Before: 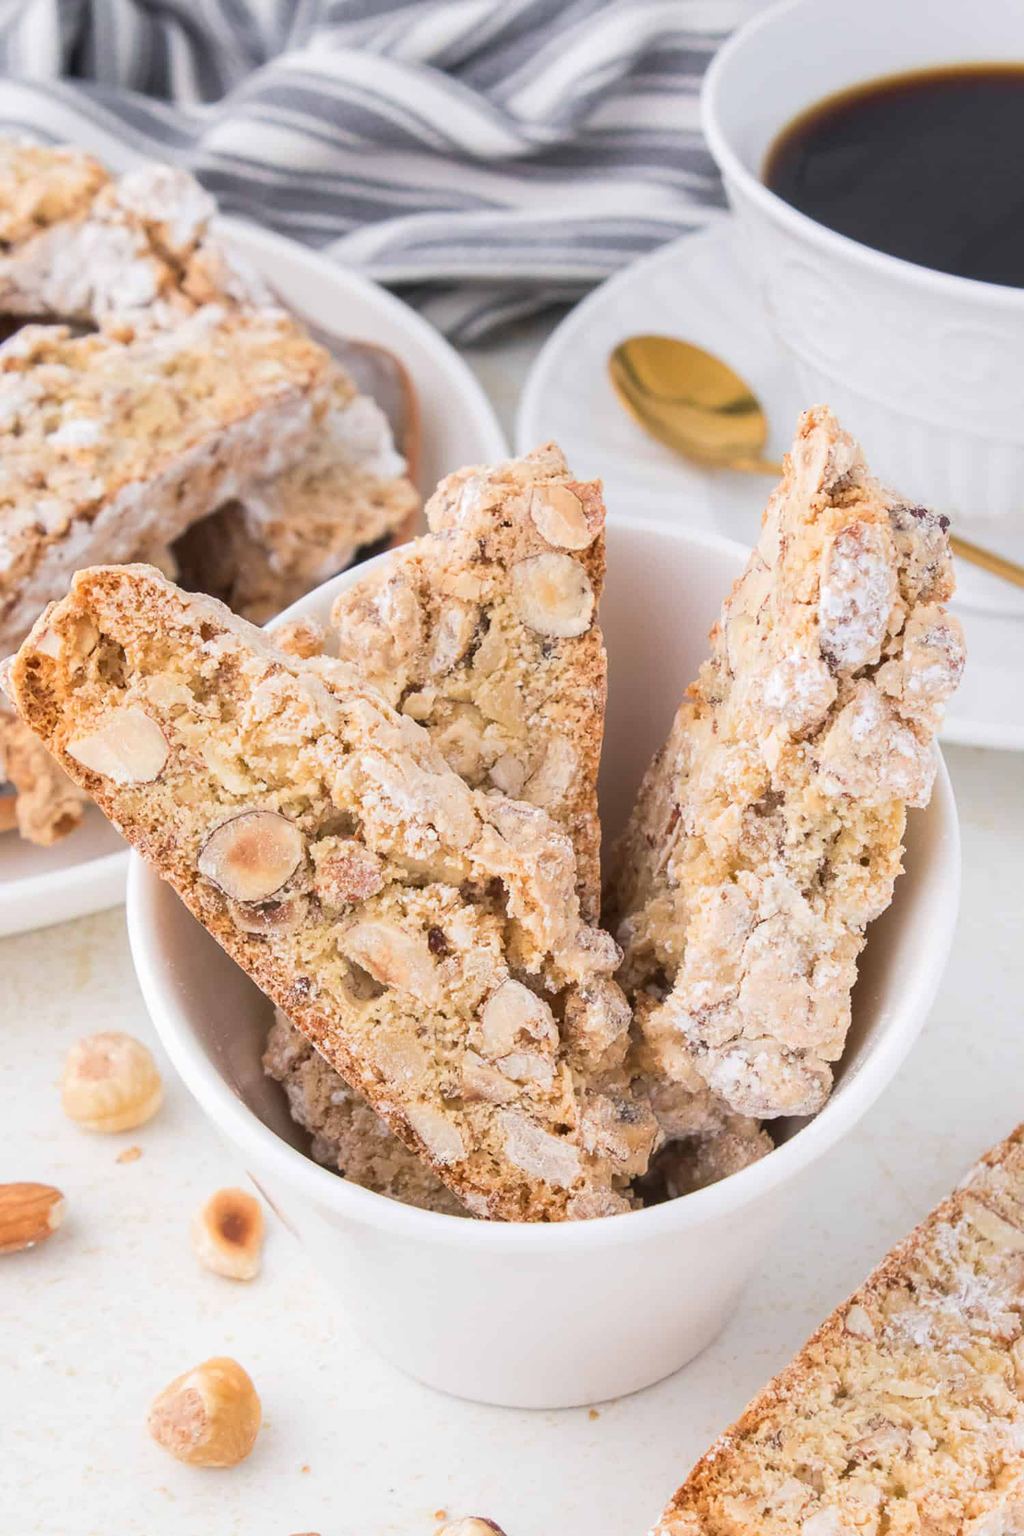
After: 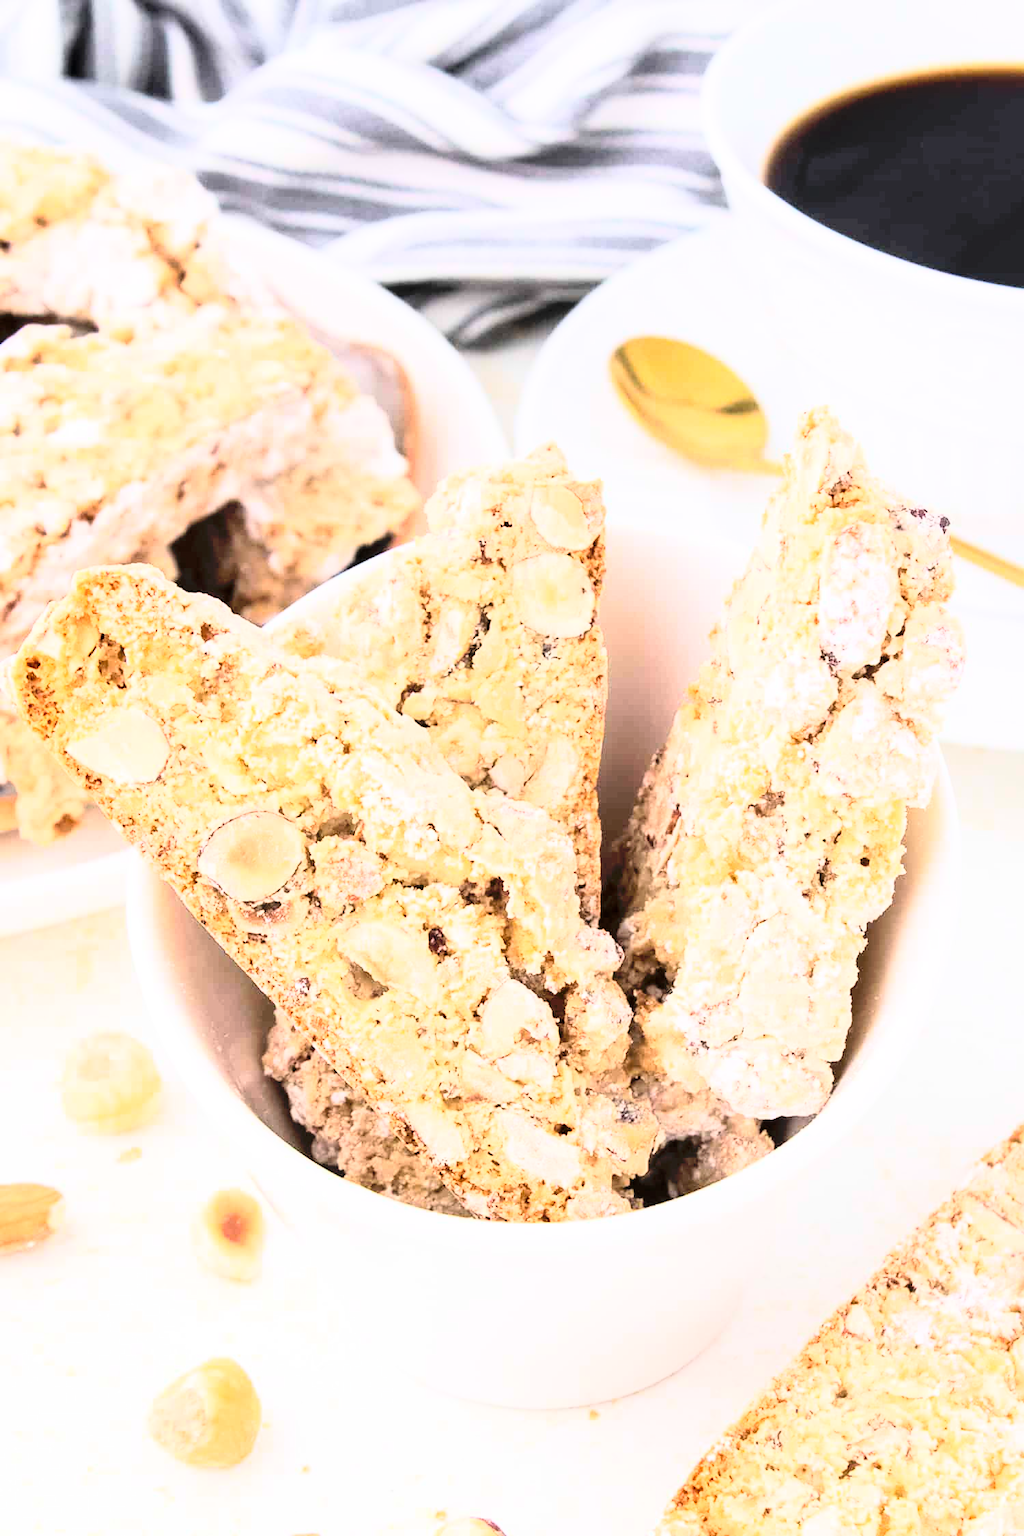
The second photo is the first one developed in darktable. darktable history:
tone curve: curves: ch0 [(0, 0) (0.003, 0.004) (0.011, 0.005) (0.025, 0.014) (0.044, 0.037) (0.069, 0.059) (0.1, 0.096) (0.136, 0.116) (0.177, 0.133) (0.224, 0.177) (0.277, 0.255) (0.335, 0.319) (0.399, 0.385) (0.468, 0.457) (0.543, 0.545) (0.623, 0.621) (0.709, 0.705) (0.801, 0.801) (0.898, 0.901) (1, 1)], preserve colors none
rgb curve: curves: ch0 [(0, 0) (0.21, 0.15) (0.24, 0.21) (0.5, 0.75) (0.75, 0.96) (0.89, 0.99) (1, 1)]; ch1 [(0, 0.02) (0.21, 0.13) (0.25, 0.2) (0.5, 0.67) (0.75, 0.9) (0.89, 0.97) (1, 1)]; ch2 [(0, 0.02) (0.21, 0.13) (0.25, 0.2) (0.5, 0.67) (0.75, 0.9) (0.89, 0.97) (1, 1)], compensate middle gray true
exposure: black level correction -0.001, exposure 0.08 EV, compensate highlight preservation false
